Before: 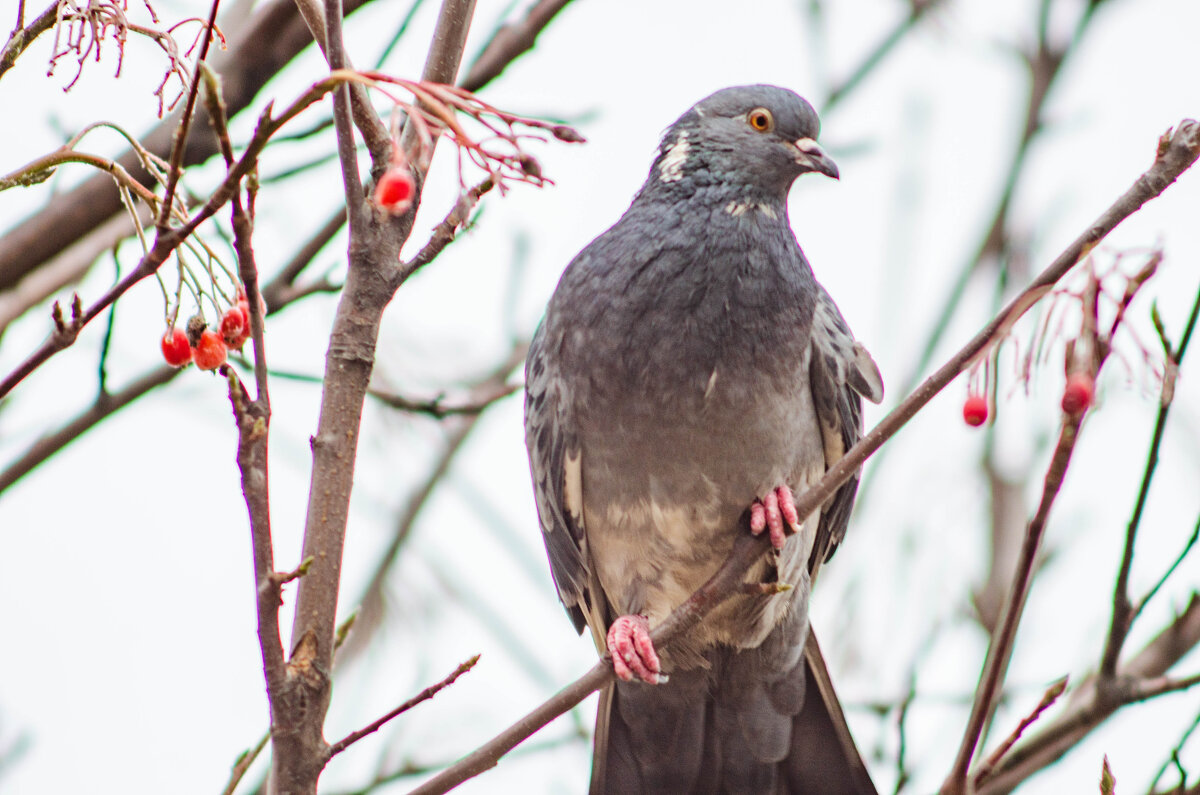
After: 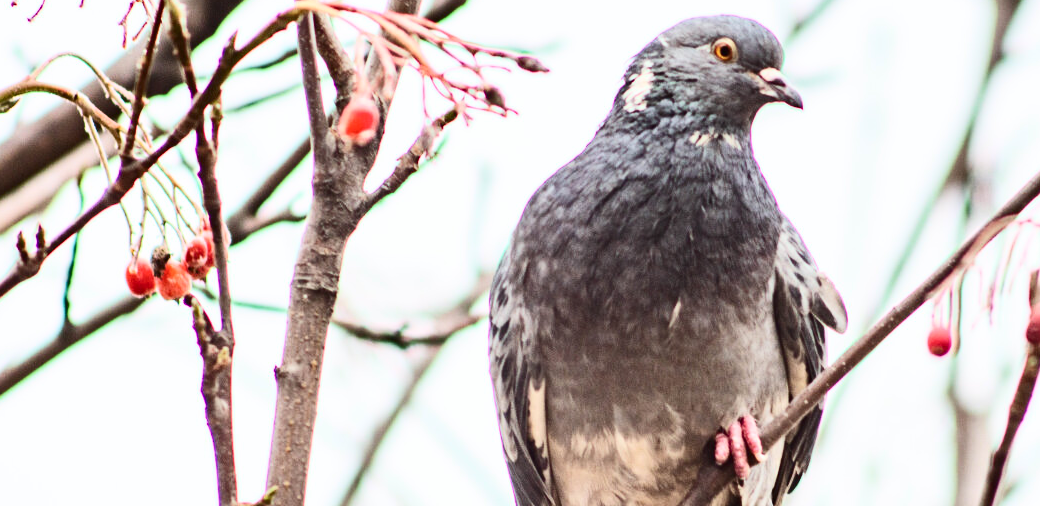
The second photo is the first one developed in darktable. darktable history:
crop: left 3.023%, top 8.869%, right 9.614%, bottom 26.878%
contrast brightness saturation: contrast 0.382, brightness 0.111
